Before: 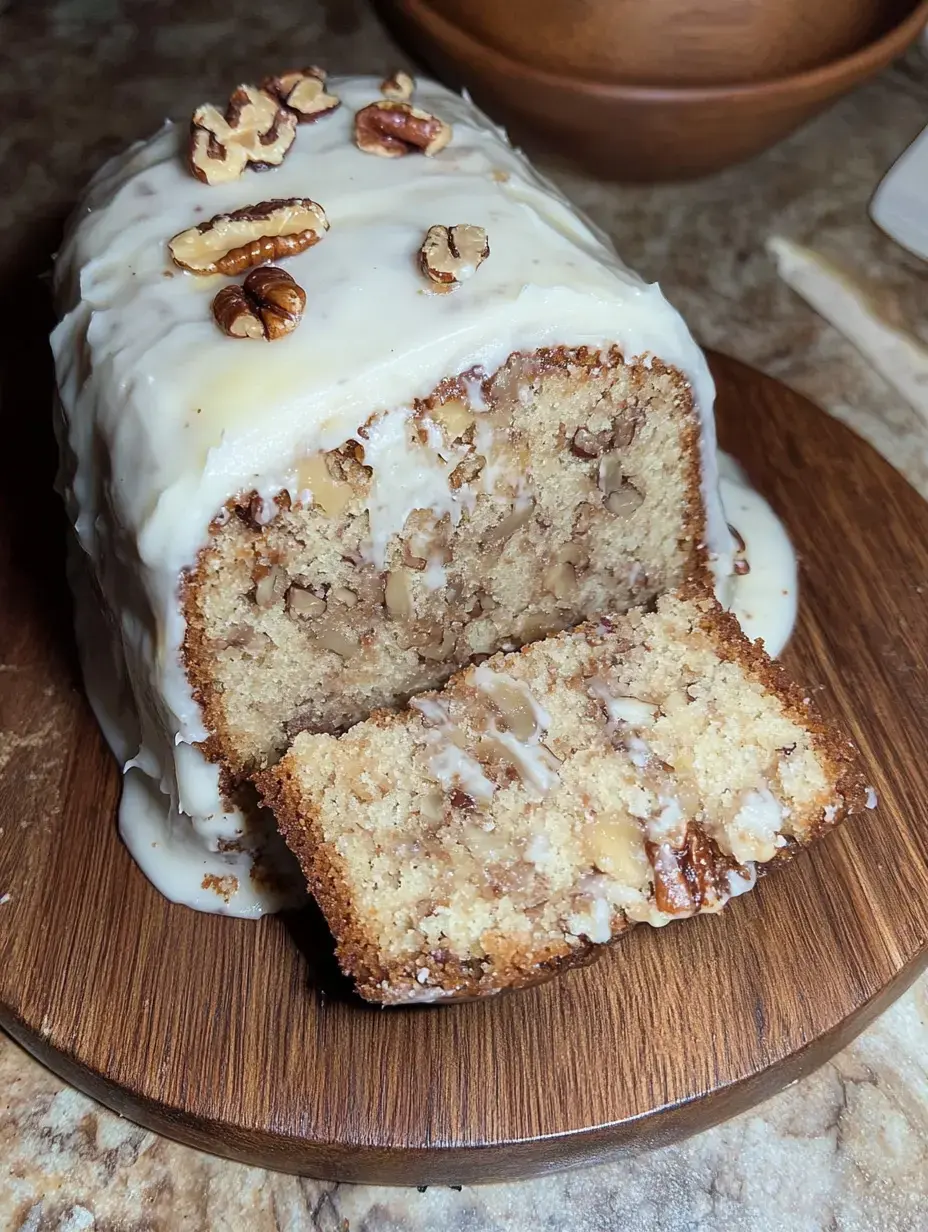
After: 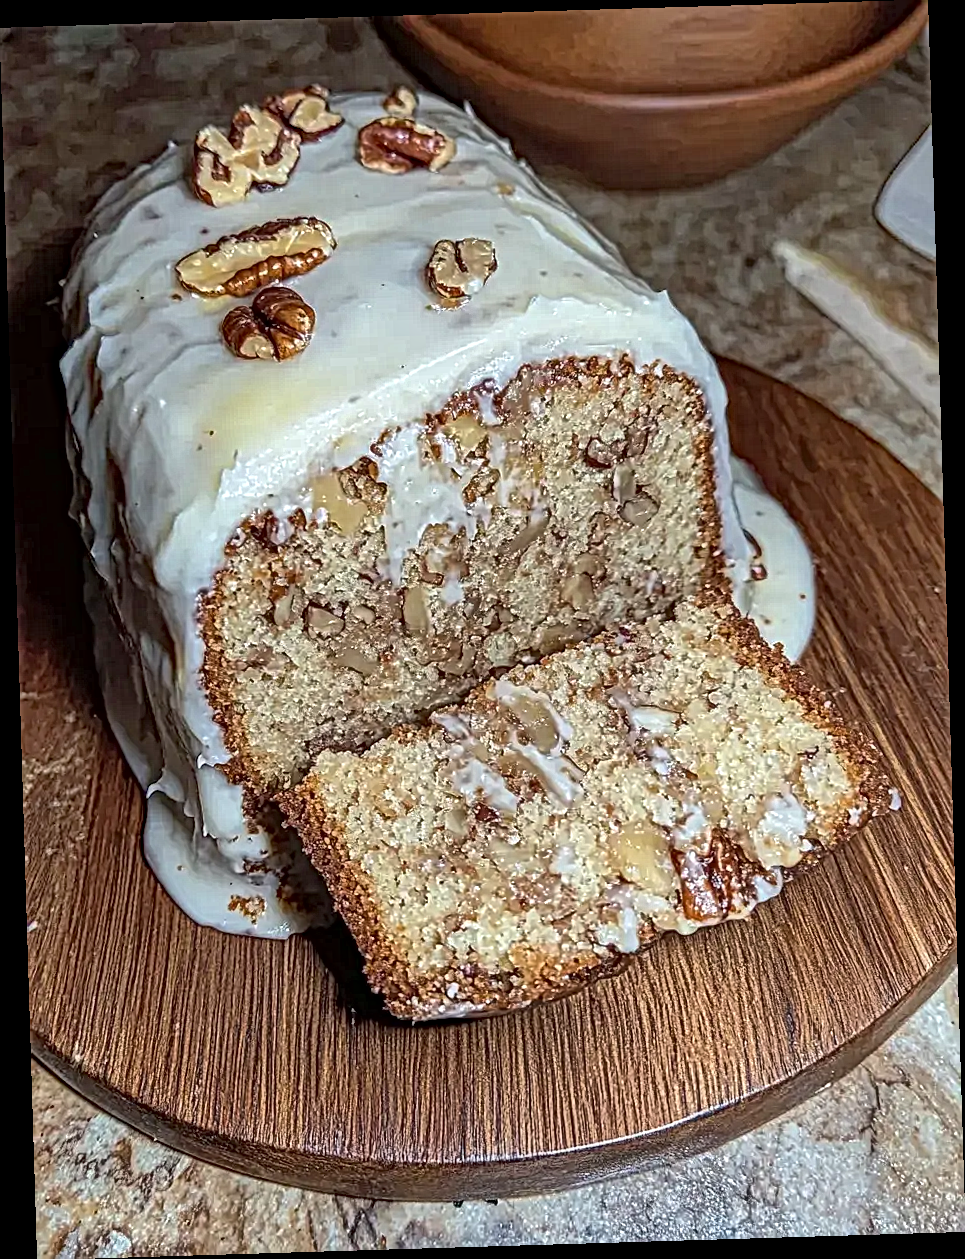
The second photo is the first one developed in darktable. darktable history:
haze removal: compatibility mode true, adaptive false
shadows and highlights: on, module defaults
local contrast: mode bilateral grid, contrast 20, coarseness 3, detail 300%, midtone range 0.2
rotate and perspective: rotation -1.75°, automatic cropping off
